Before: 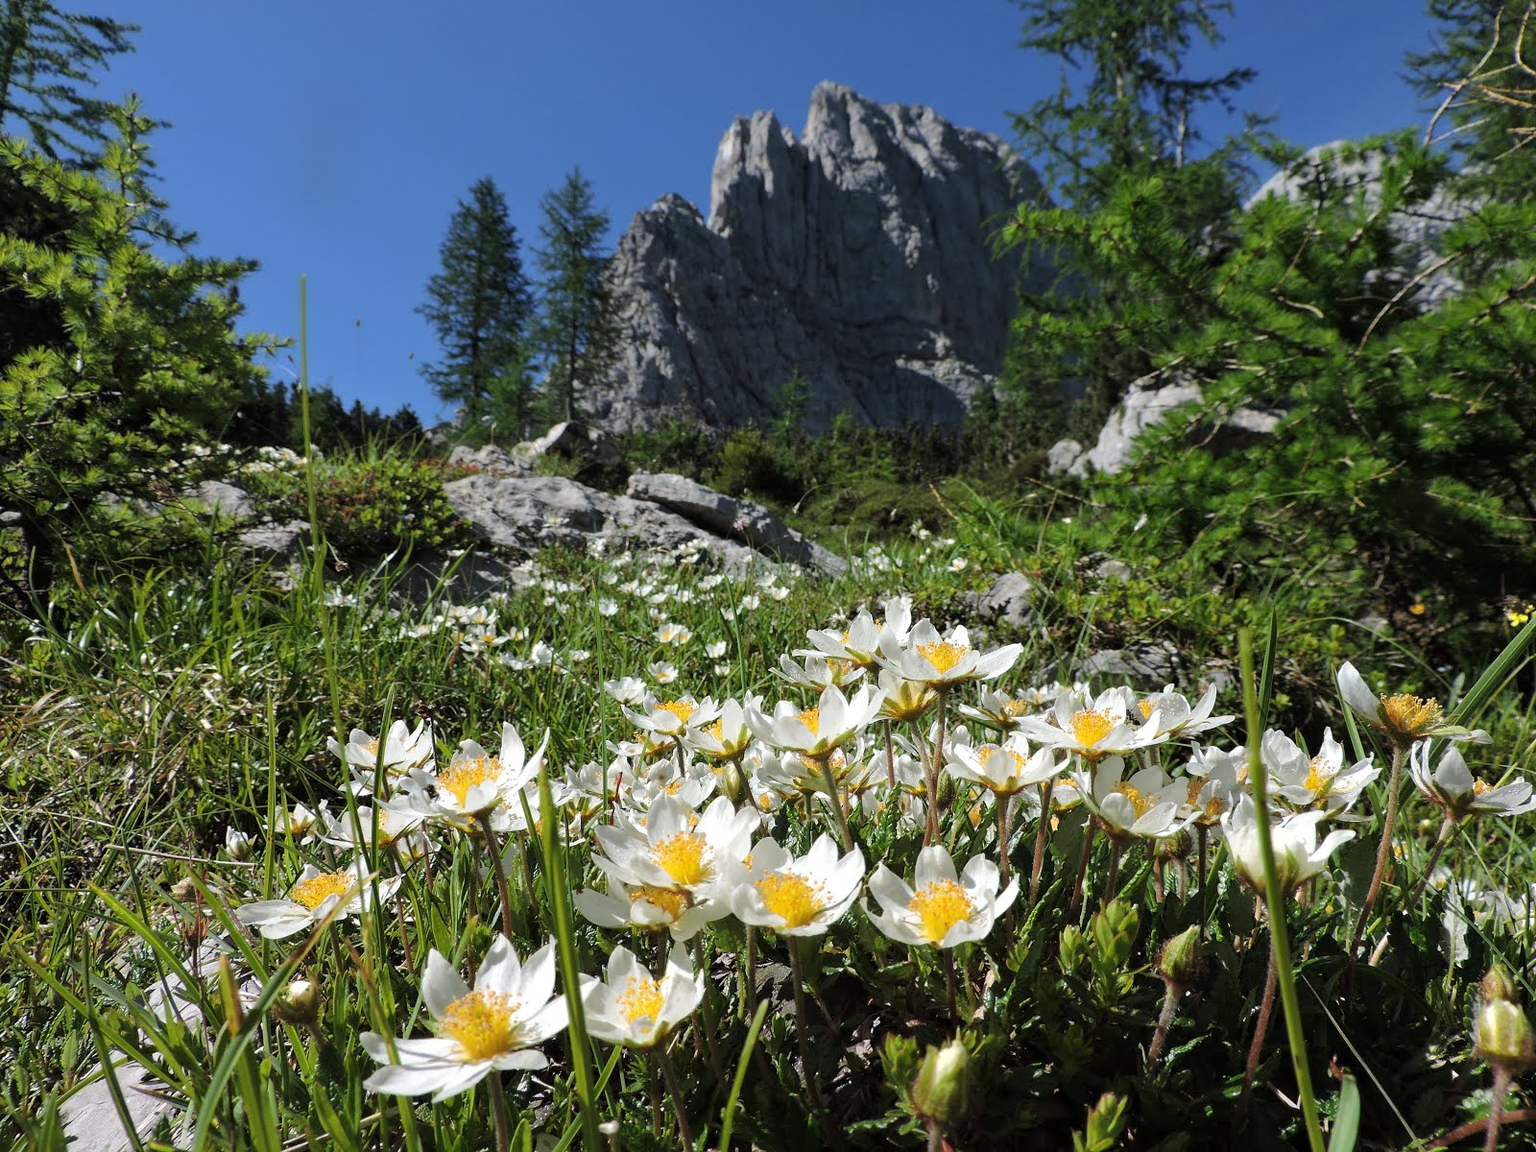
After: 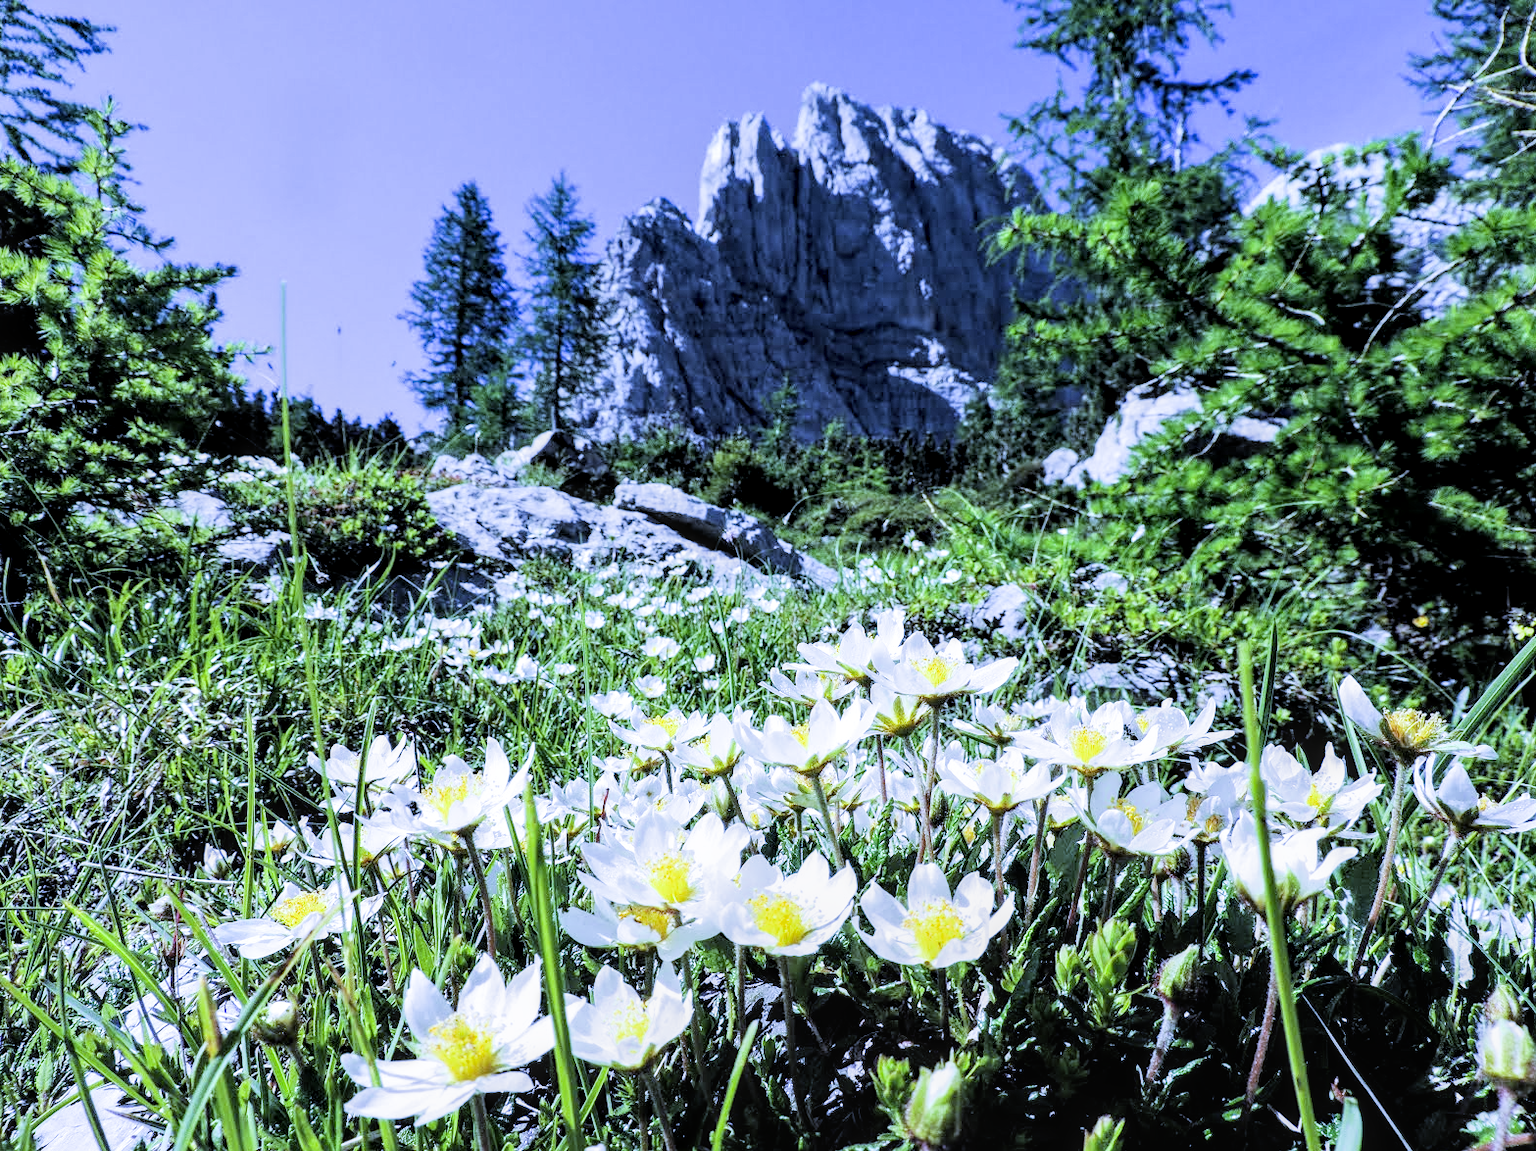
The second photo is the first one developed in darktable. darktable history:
exposure: black level correction 0, exposure 1.45 EV, compensate exposure bias true, compensate highlight preservation false
local contrast: detail 130%
filmic rgb: black relative exposure -5 EV, hardness 2.88, contrast 1.4, highlights saturation mix -30%
white balance: red 0.766, blue 1.537
crop: left 1.743%, right 0.268%, bottom 2.011%
